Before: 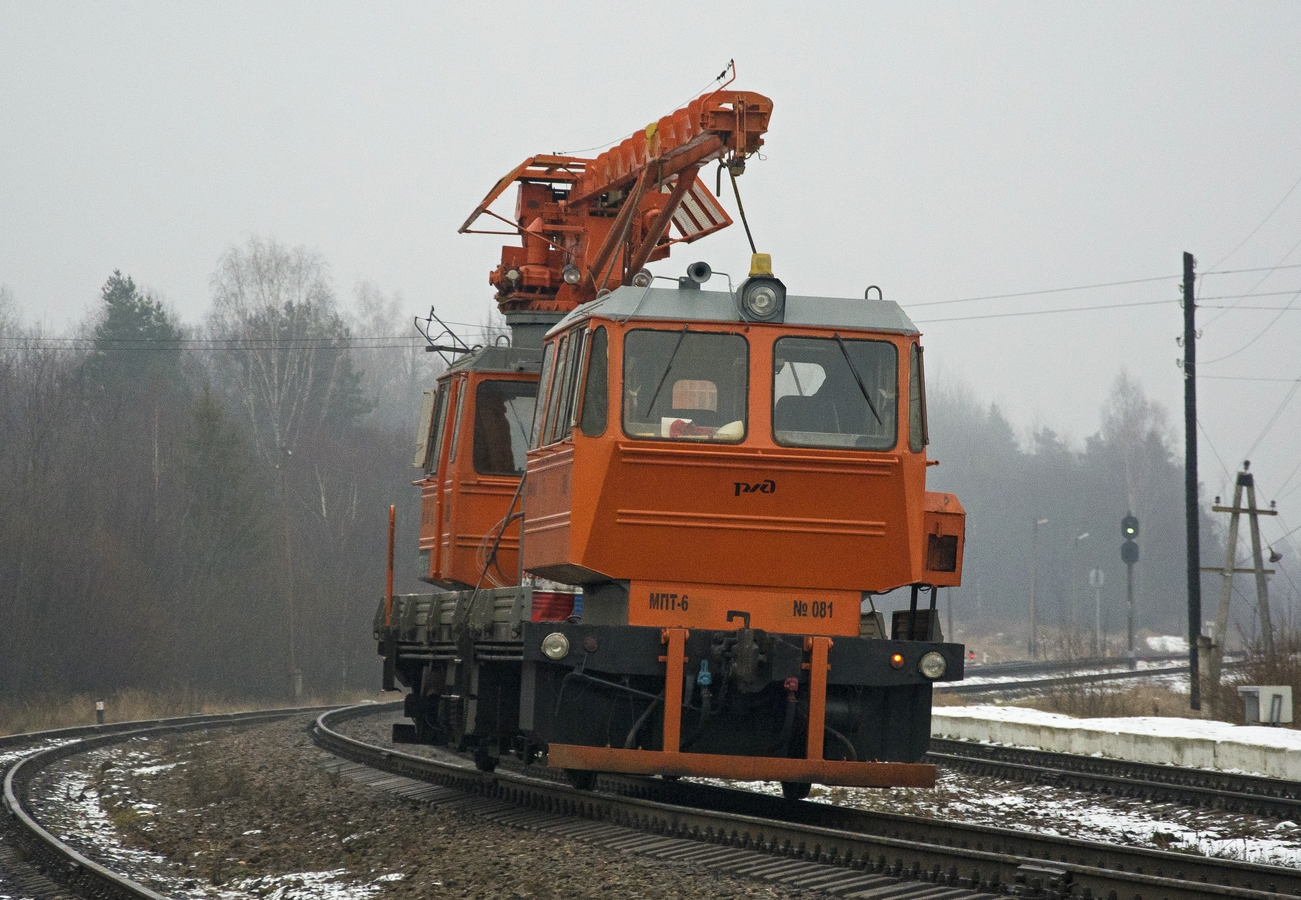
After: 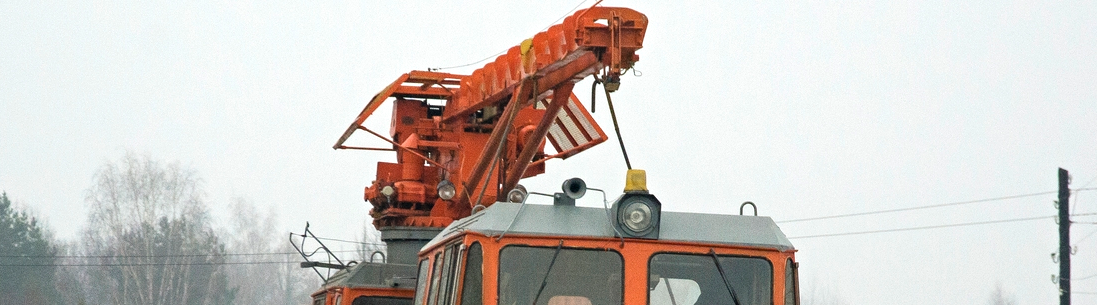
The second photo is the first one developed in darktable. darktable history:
crop and rotate: left 9.629%, top 9.434%, right 5.99%, bottom 56.599%
tone equalizer: -8 EV -0.443 EV, -7 EV -0.381 EV, -6 EV -0.361 EV, -5 EV -0.205 EV, -3 EV 0.191 EV, -2 EV 0.333 EV, -1 EV 0.364 EV, +0 EV 0.415 EV
